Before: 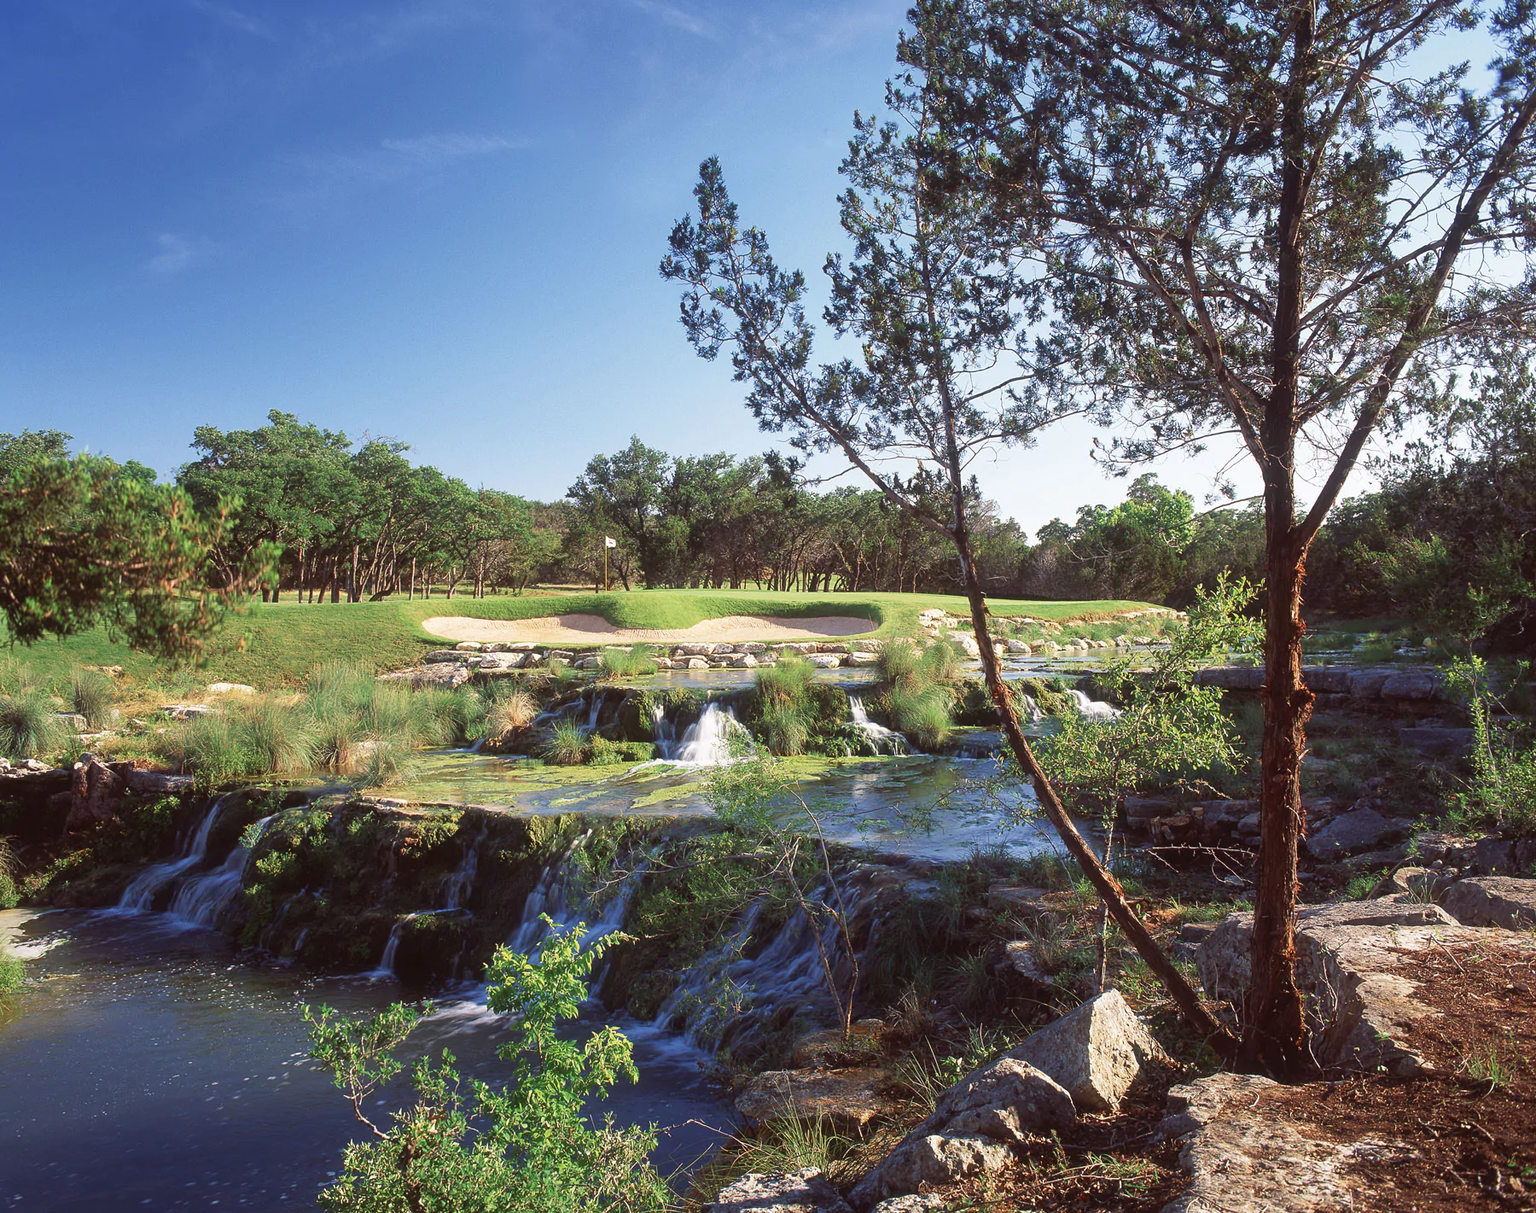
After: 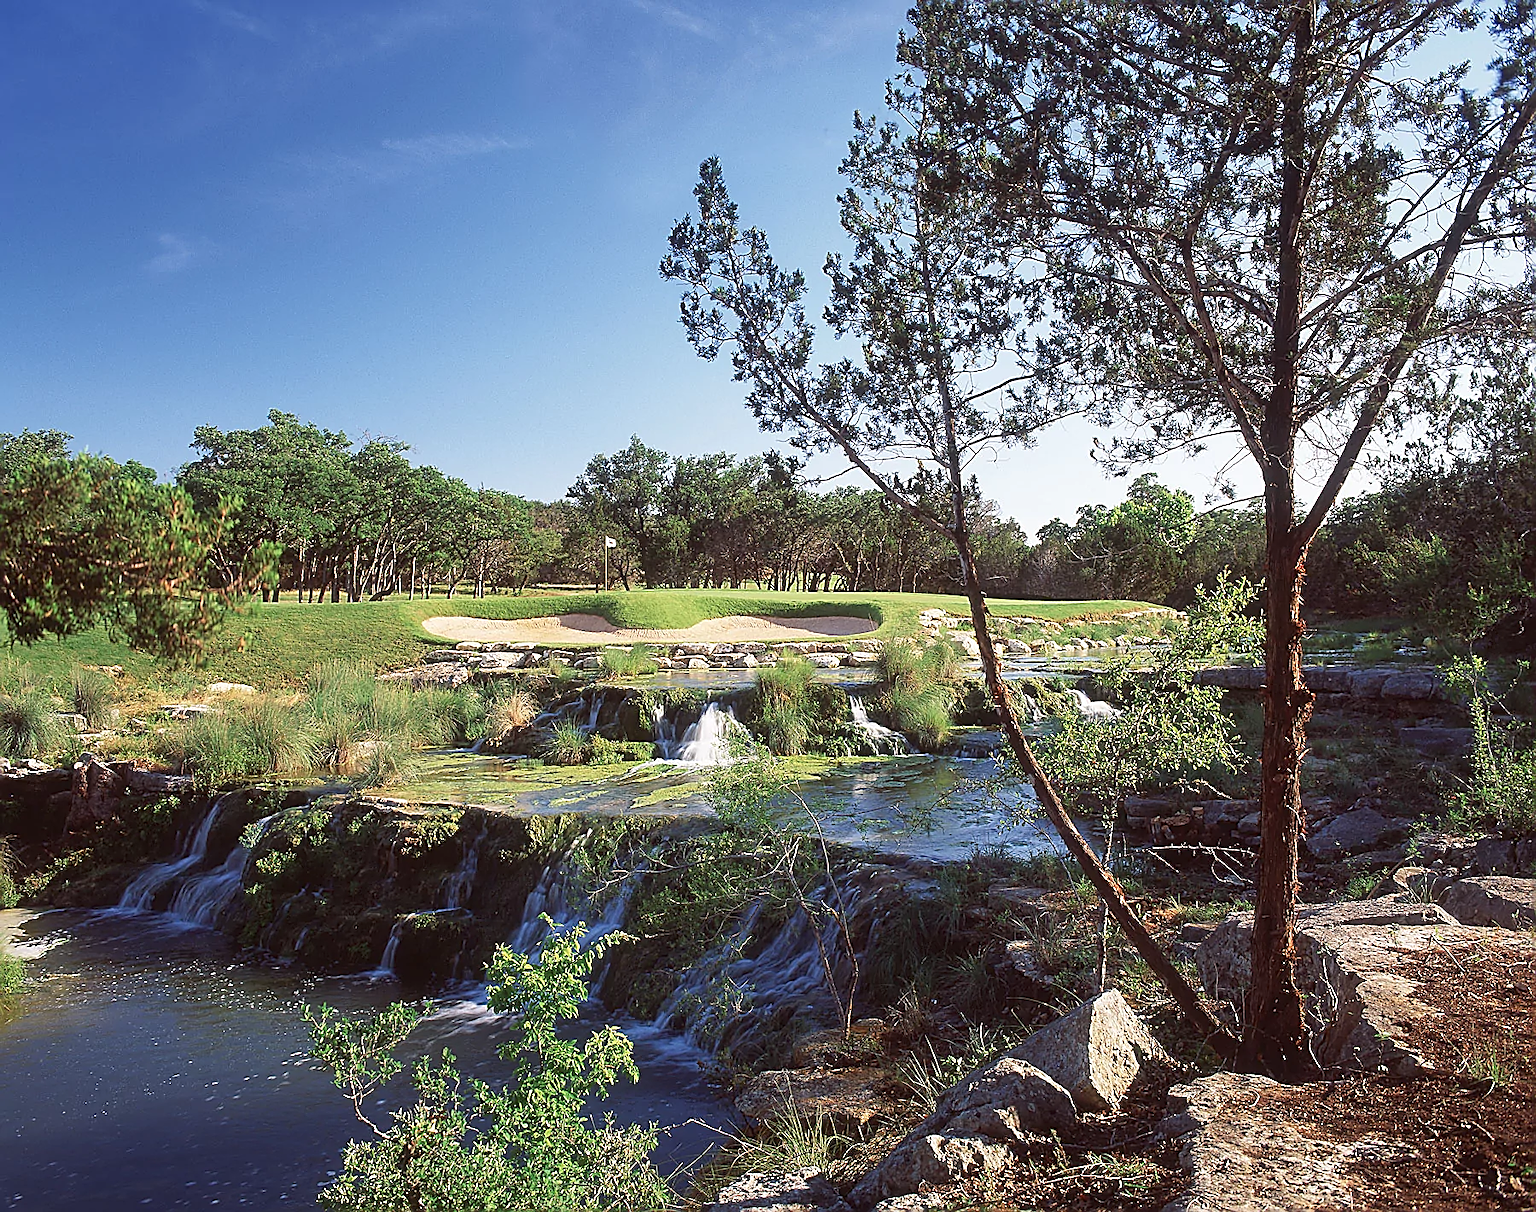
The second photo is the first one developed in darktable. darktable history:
sharpen: radius 1.728, amount 1.28
exposure: compensate highlight preservation false
